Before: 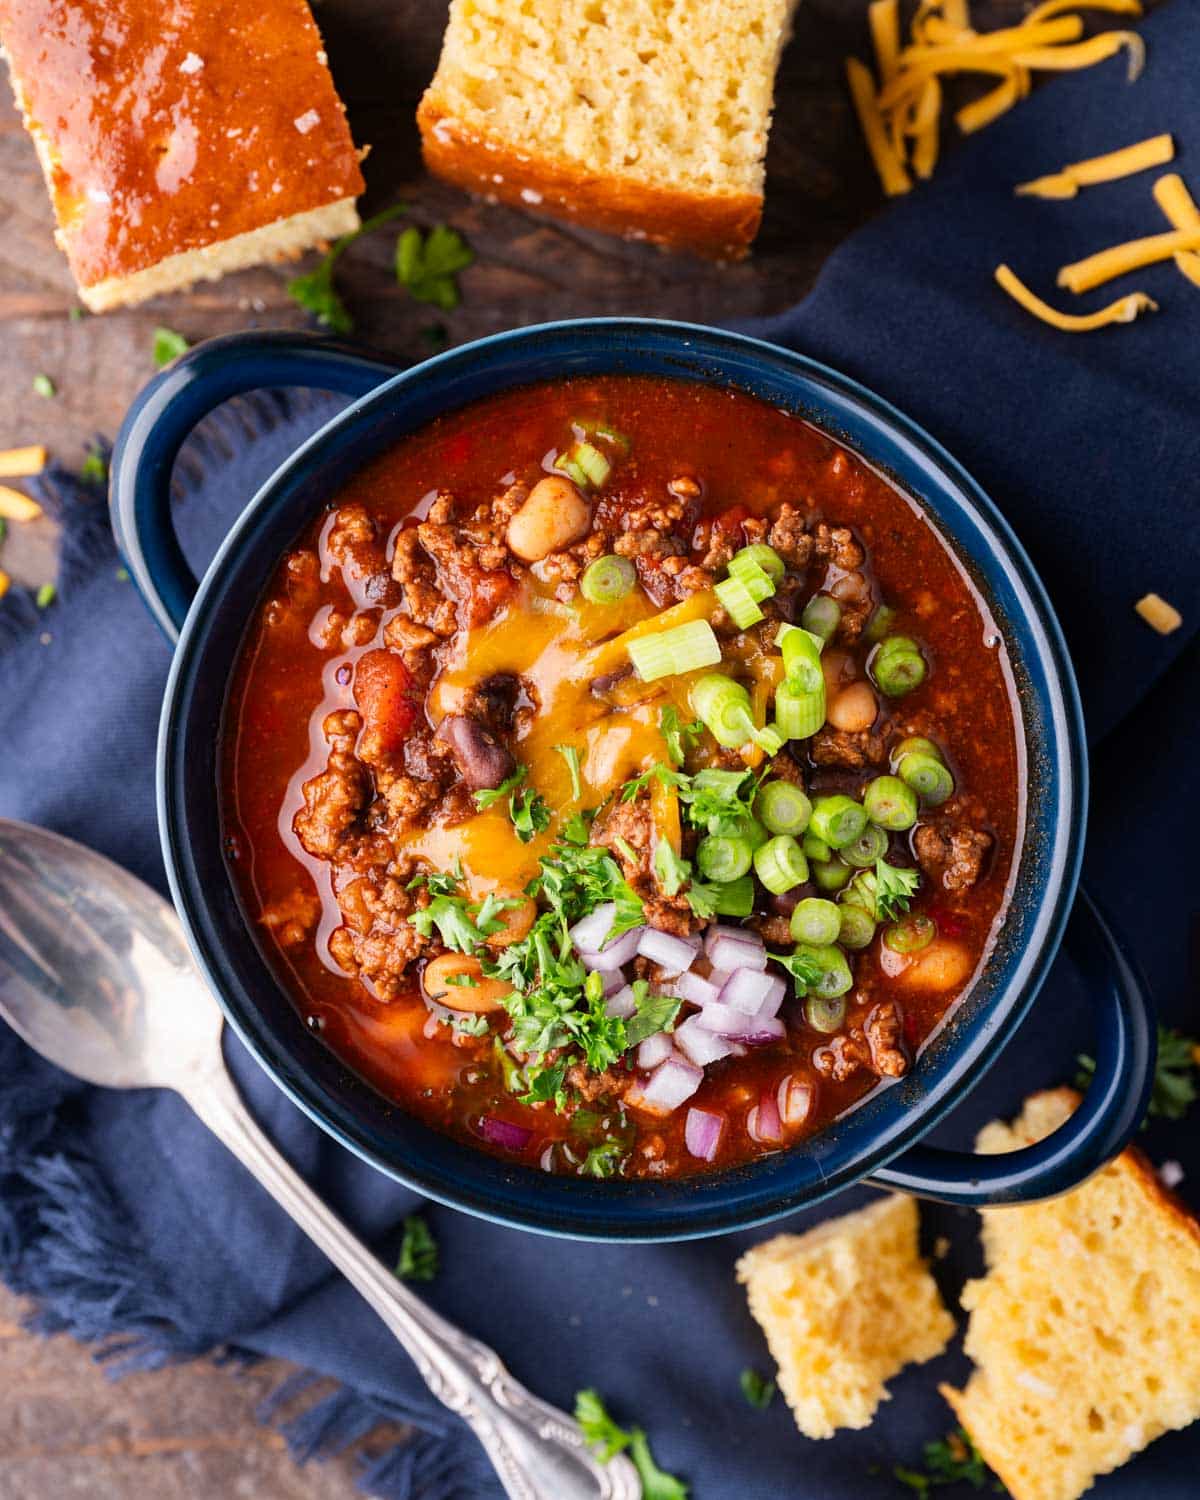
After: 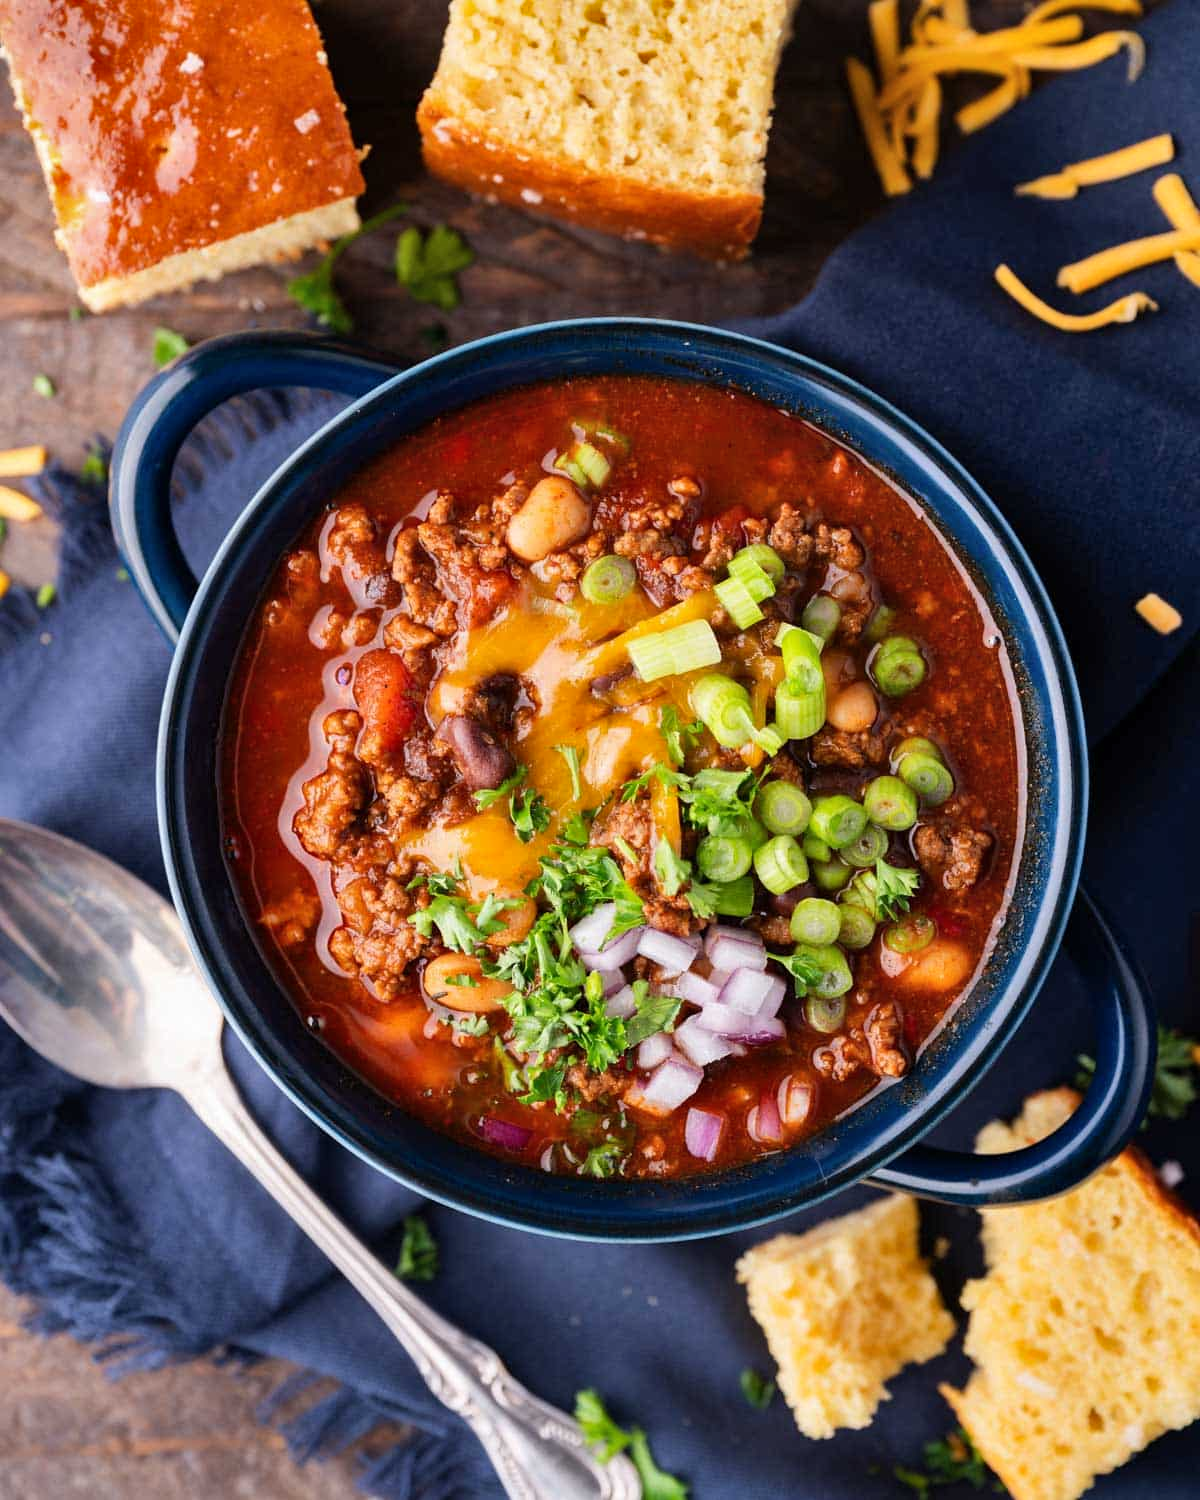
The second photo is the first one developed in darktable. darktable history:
shadows and highlights: radius 108.81, shadows 40.38, highlights -72.11, low approximation 0.01, soften with gaussian
